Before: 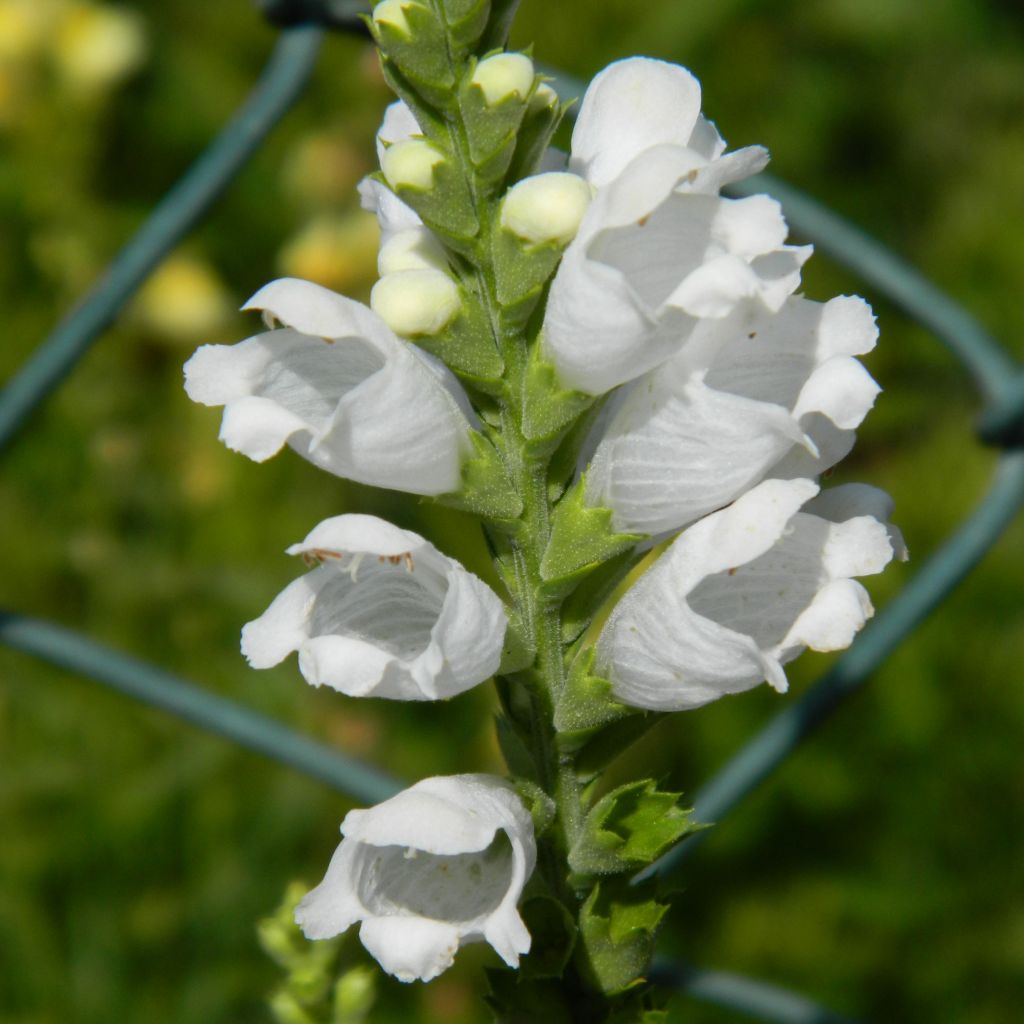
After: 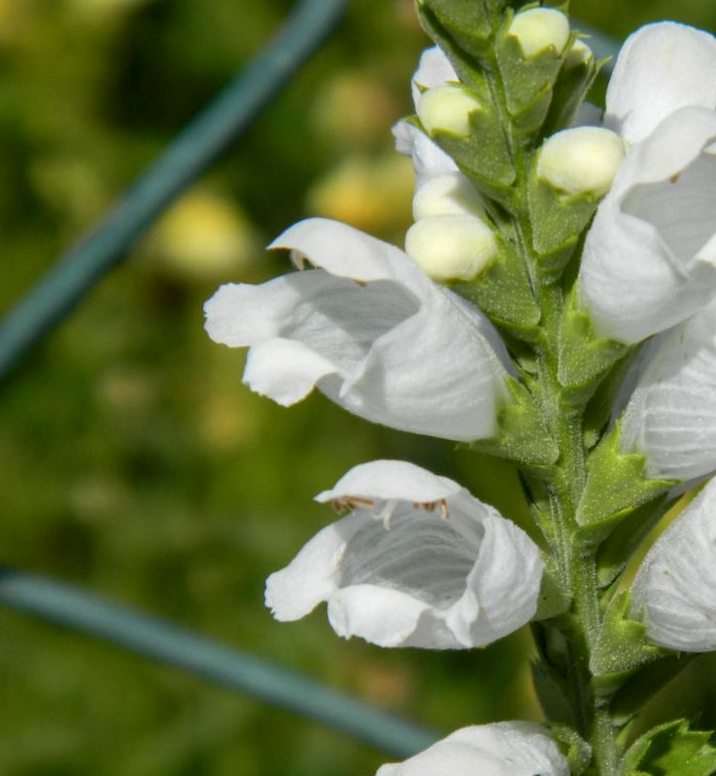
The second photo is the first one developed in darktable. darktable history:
local contrast: on, module defaults
rotate and perspective: rotation -0.013°, lens shift (vertical) -0.027, lens shift (horizontal) 0.178, crop left 0.016, crop right 0.989, crop top 0.082, crop bottom 0.918
white balance: emerald 1
crop: right 28.885%, bottom 16.626%
